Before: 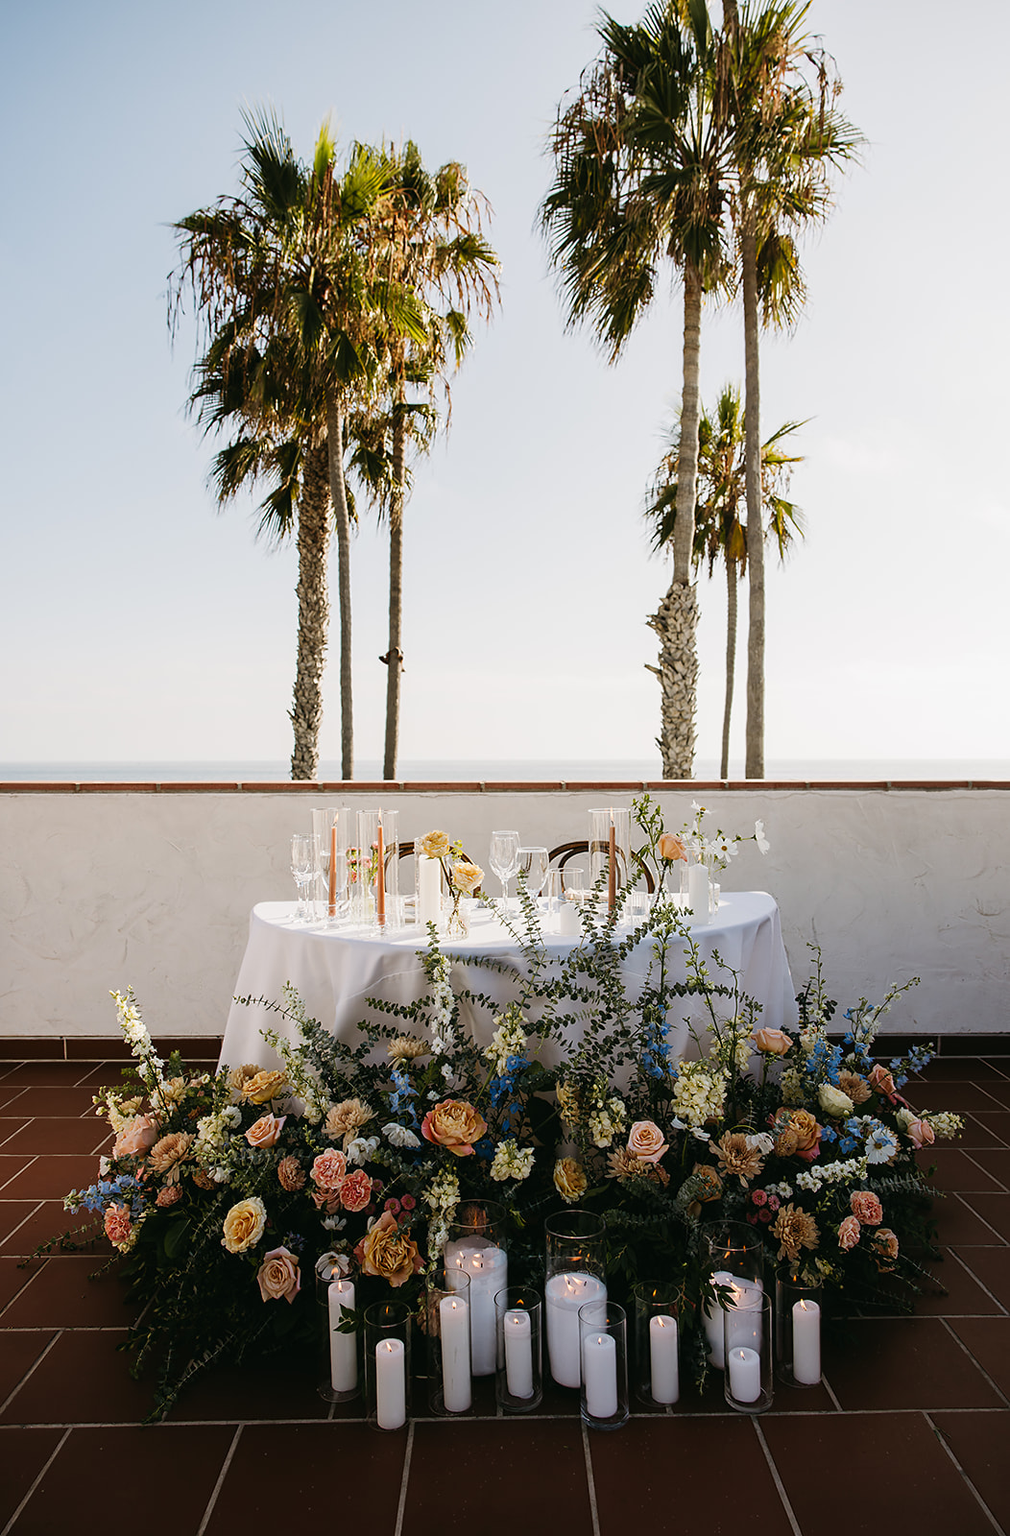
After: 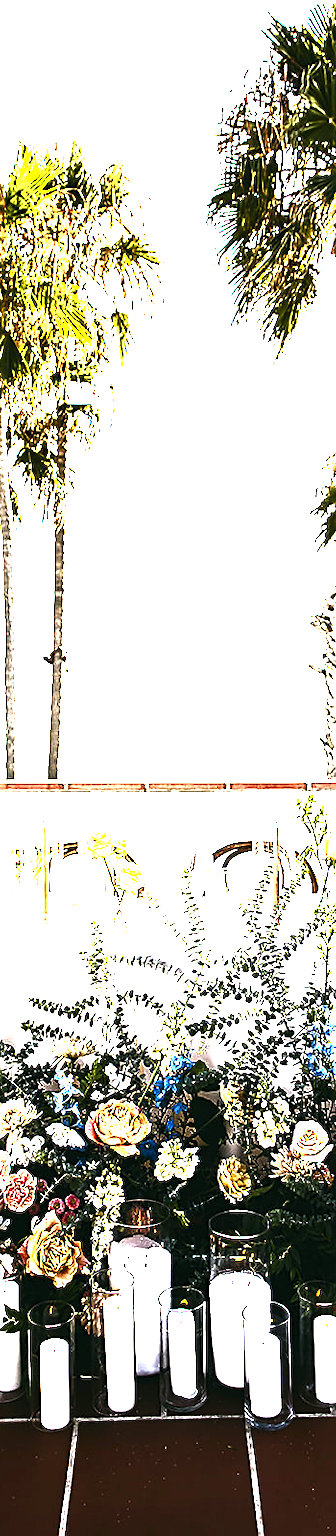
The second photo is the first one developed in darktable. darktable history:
white balance: red 0.967, blue 1.119, emerald 0.756
exposure: exposure 1.137 EV, compensate highlight preservation false
levels: levels [0.012, 0.367, 0.697]
crop: left 33.36%, right 33.36%
sharpen: amount 0.55
contrast brightness saturation: contrast 0.62, brightness 0.34, saturation 0.14
